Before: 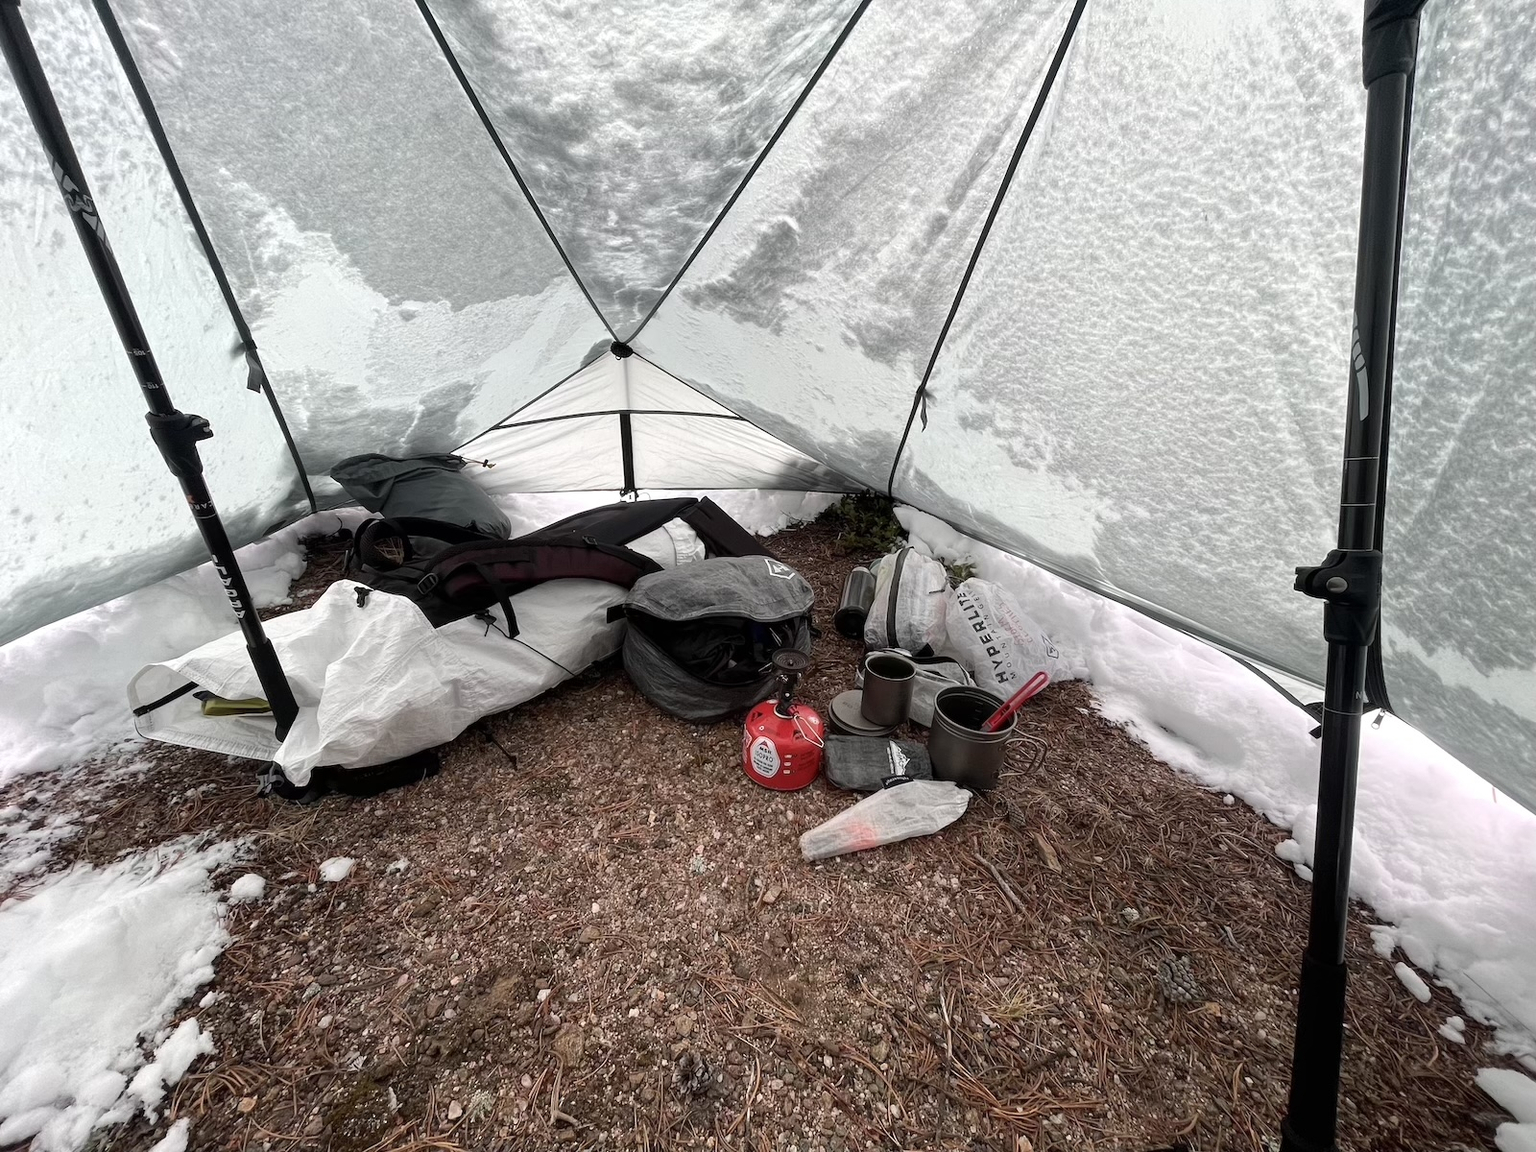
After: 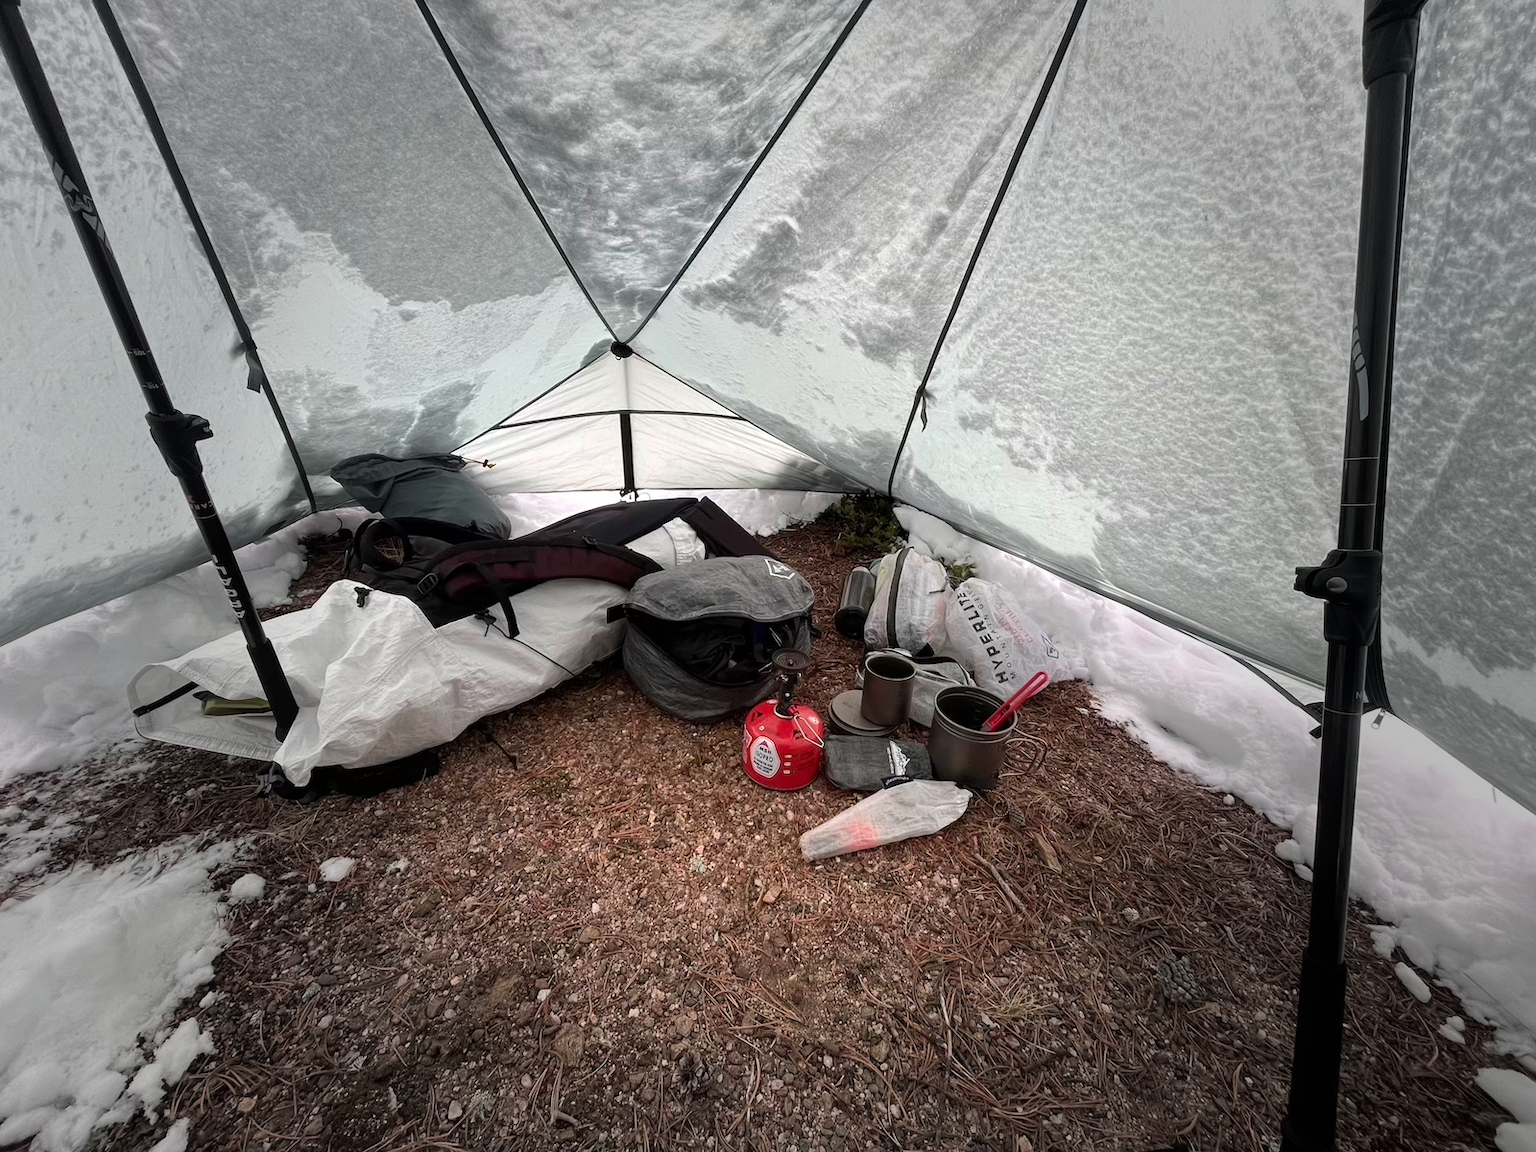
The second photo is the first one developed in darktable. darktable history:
vignetting: fall-off start 40%, fall-off radius 40%
velvia: strength 27%
